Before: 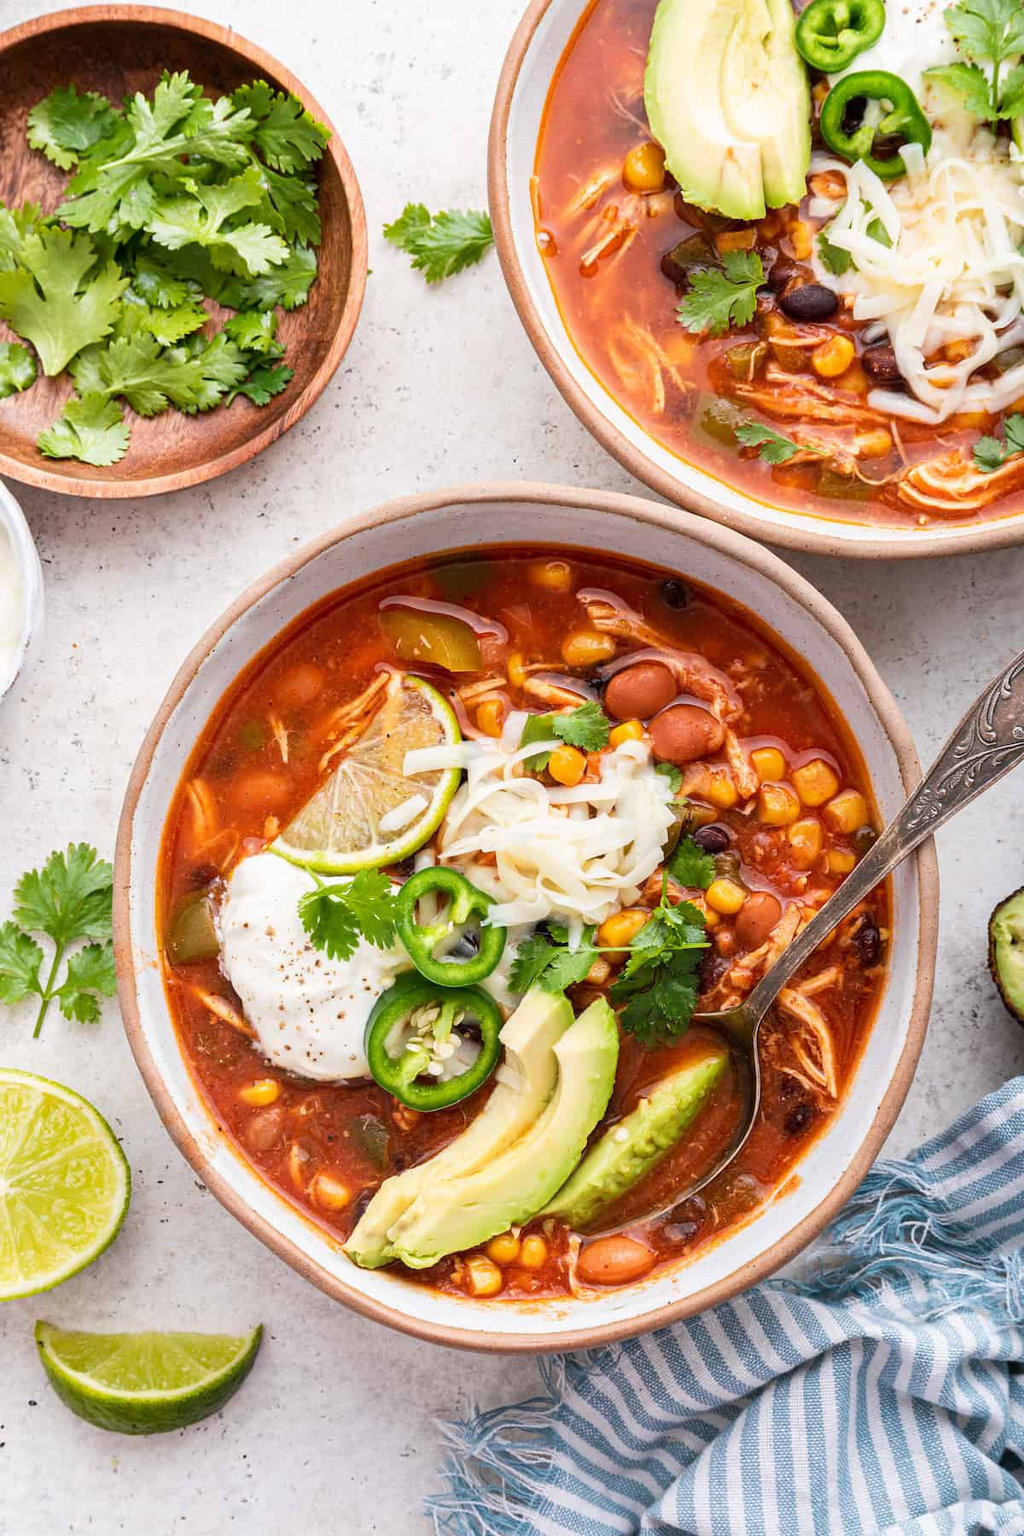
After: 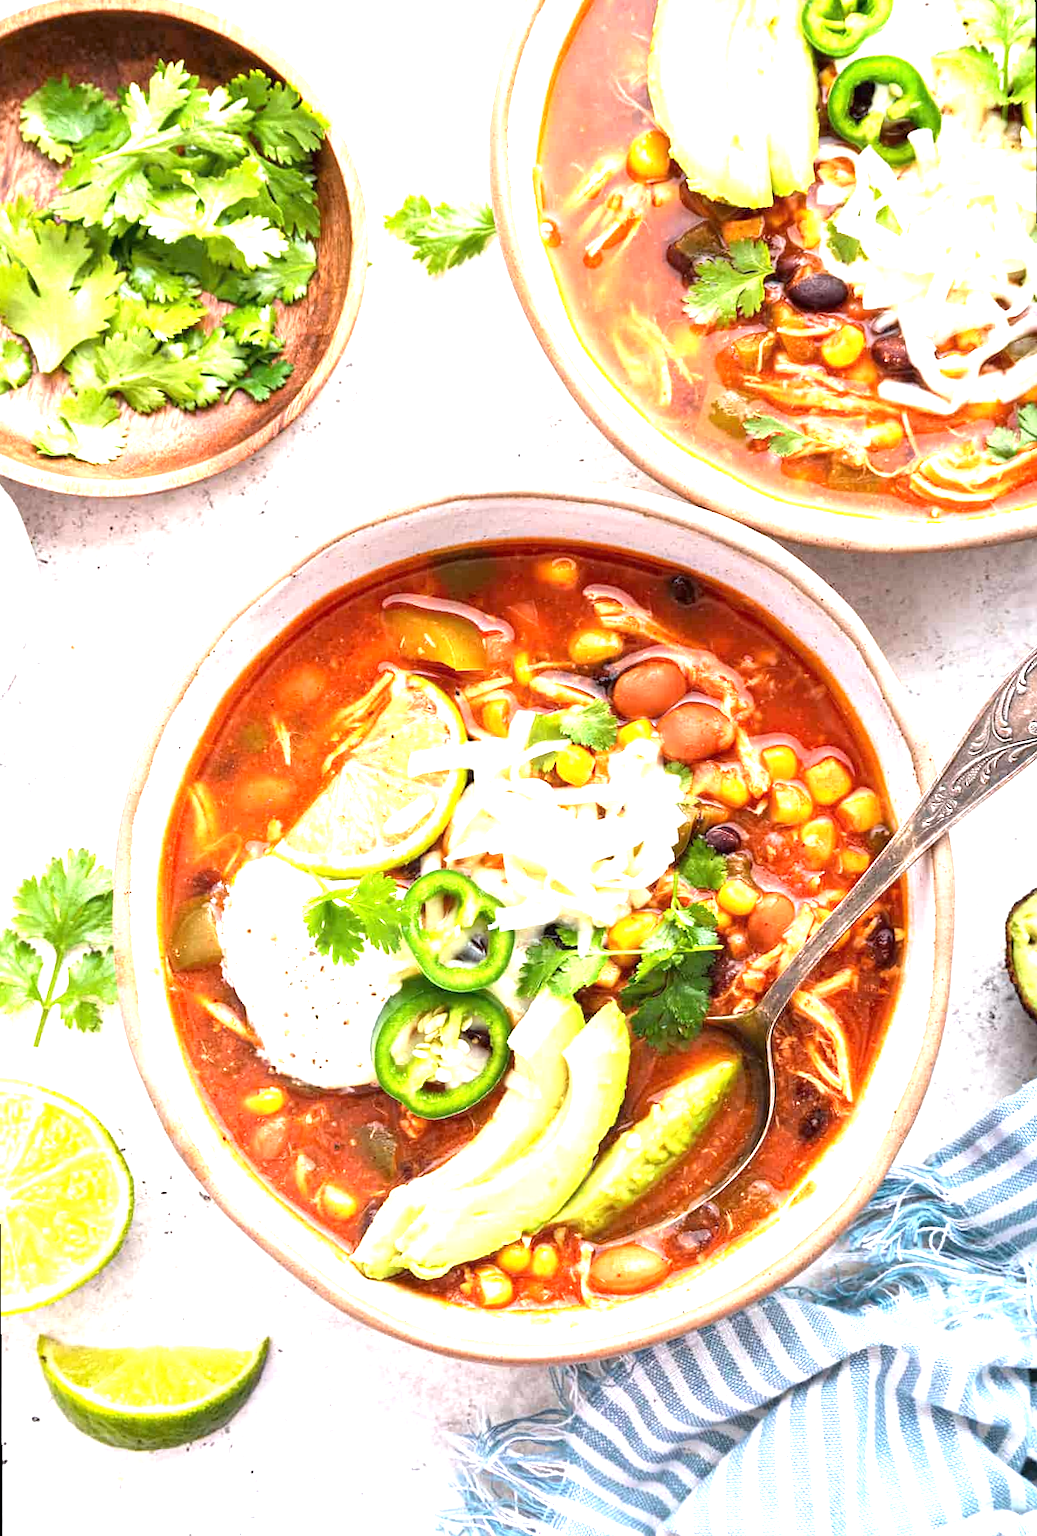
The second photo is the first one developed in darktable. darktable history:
exposure: black level correction 0, exposure 1.388 EV, compensate exposure bias true, compensate highlight preservation false
white balance: red 0.986, blue 1.01
rotate and perspective: rotation -0.45°, automatic cropping original format, crop left 0.008, crop right 0.992, crop top 0.012, crop bottom 0.988
